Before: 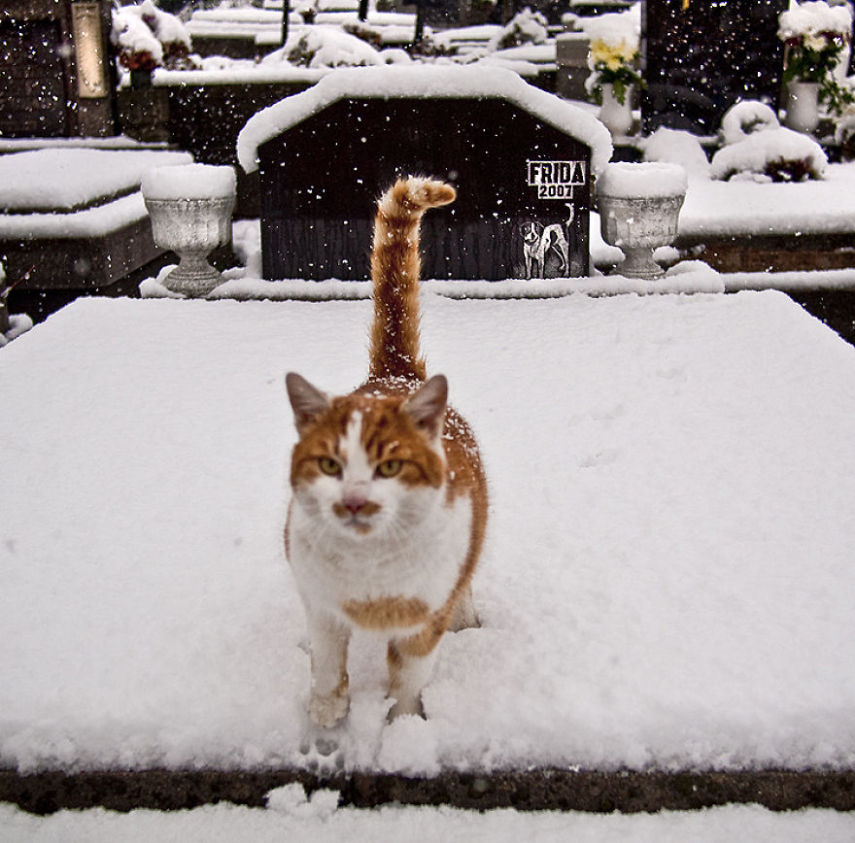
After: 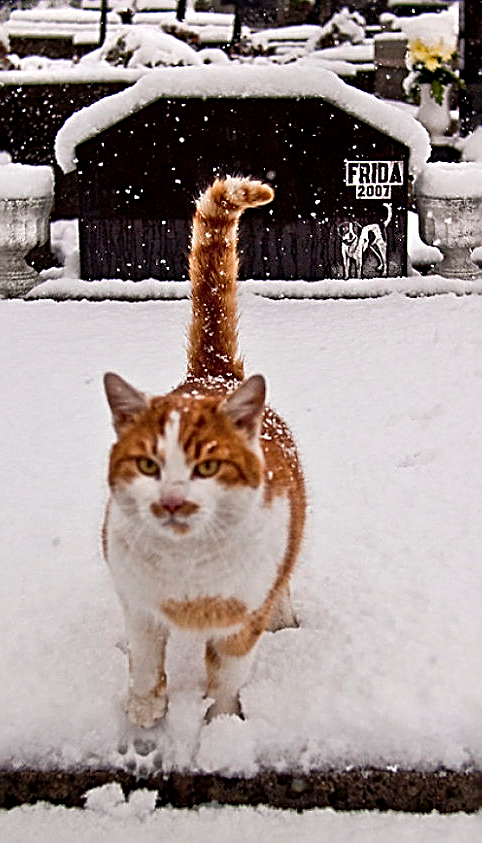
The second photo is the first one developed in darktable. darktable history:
crop: left 21.301%, right 22.254%
sharpen: radius 2.845, amount 0.727
